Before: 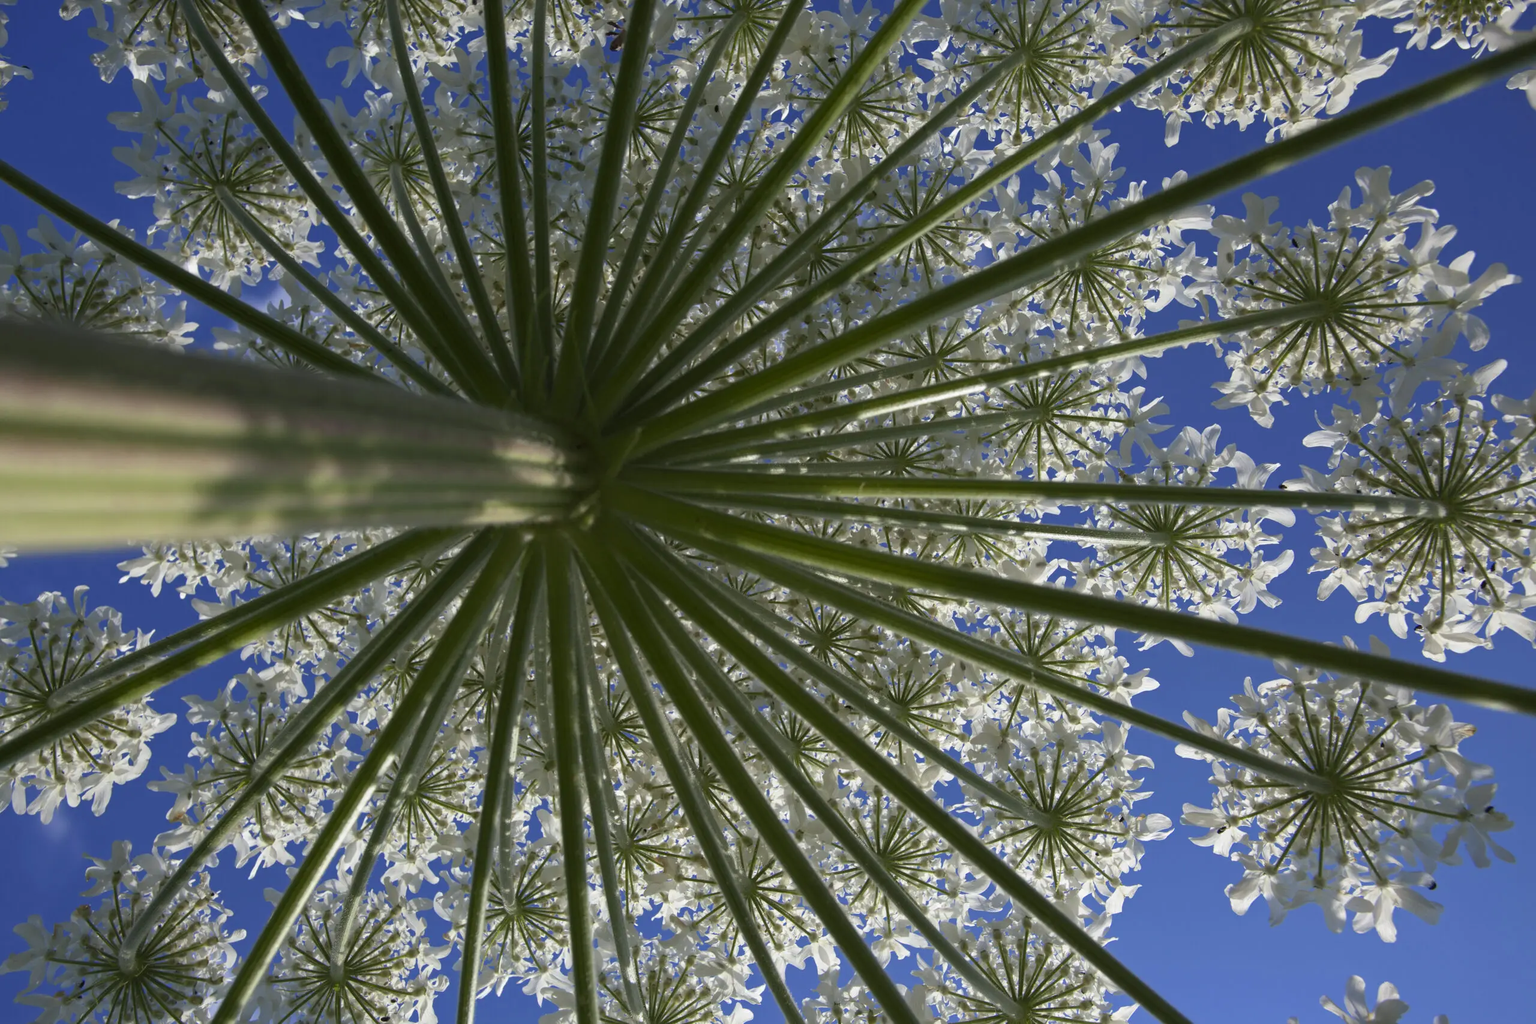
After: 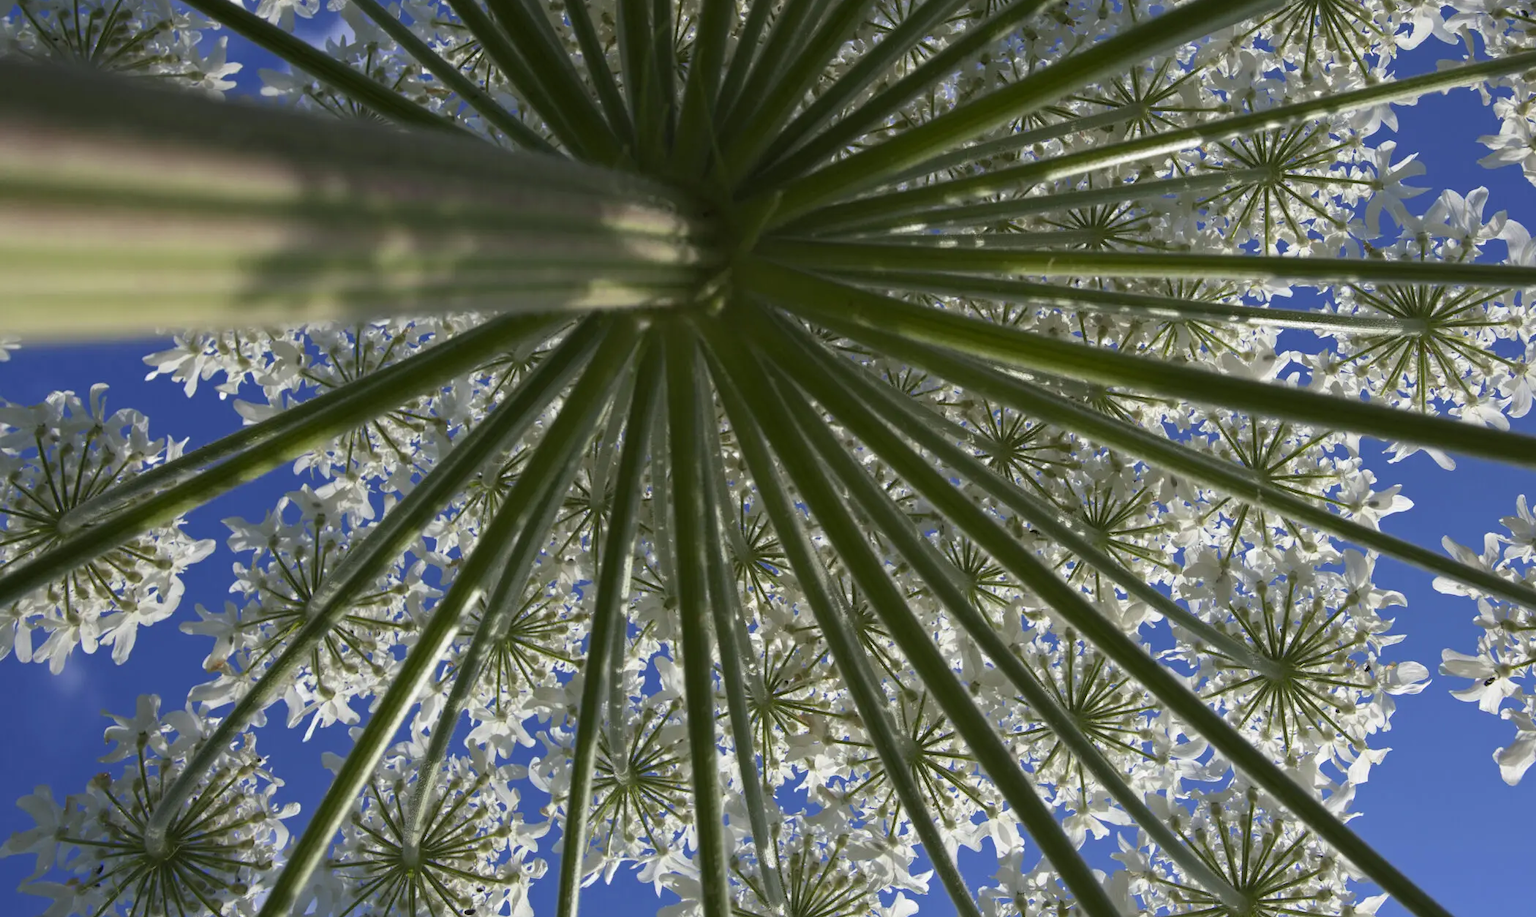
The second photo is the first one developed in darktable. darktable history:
crop: top 26.531%, right 17.959%
rotate and perspective: automatic cropping off
